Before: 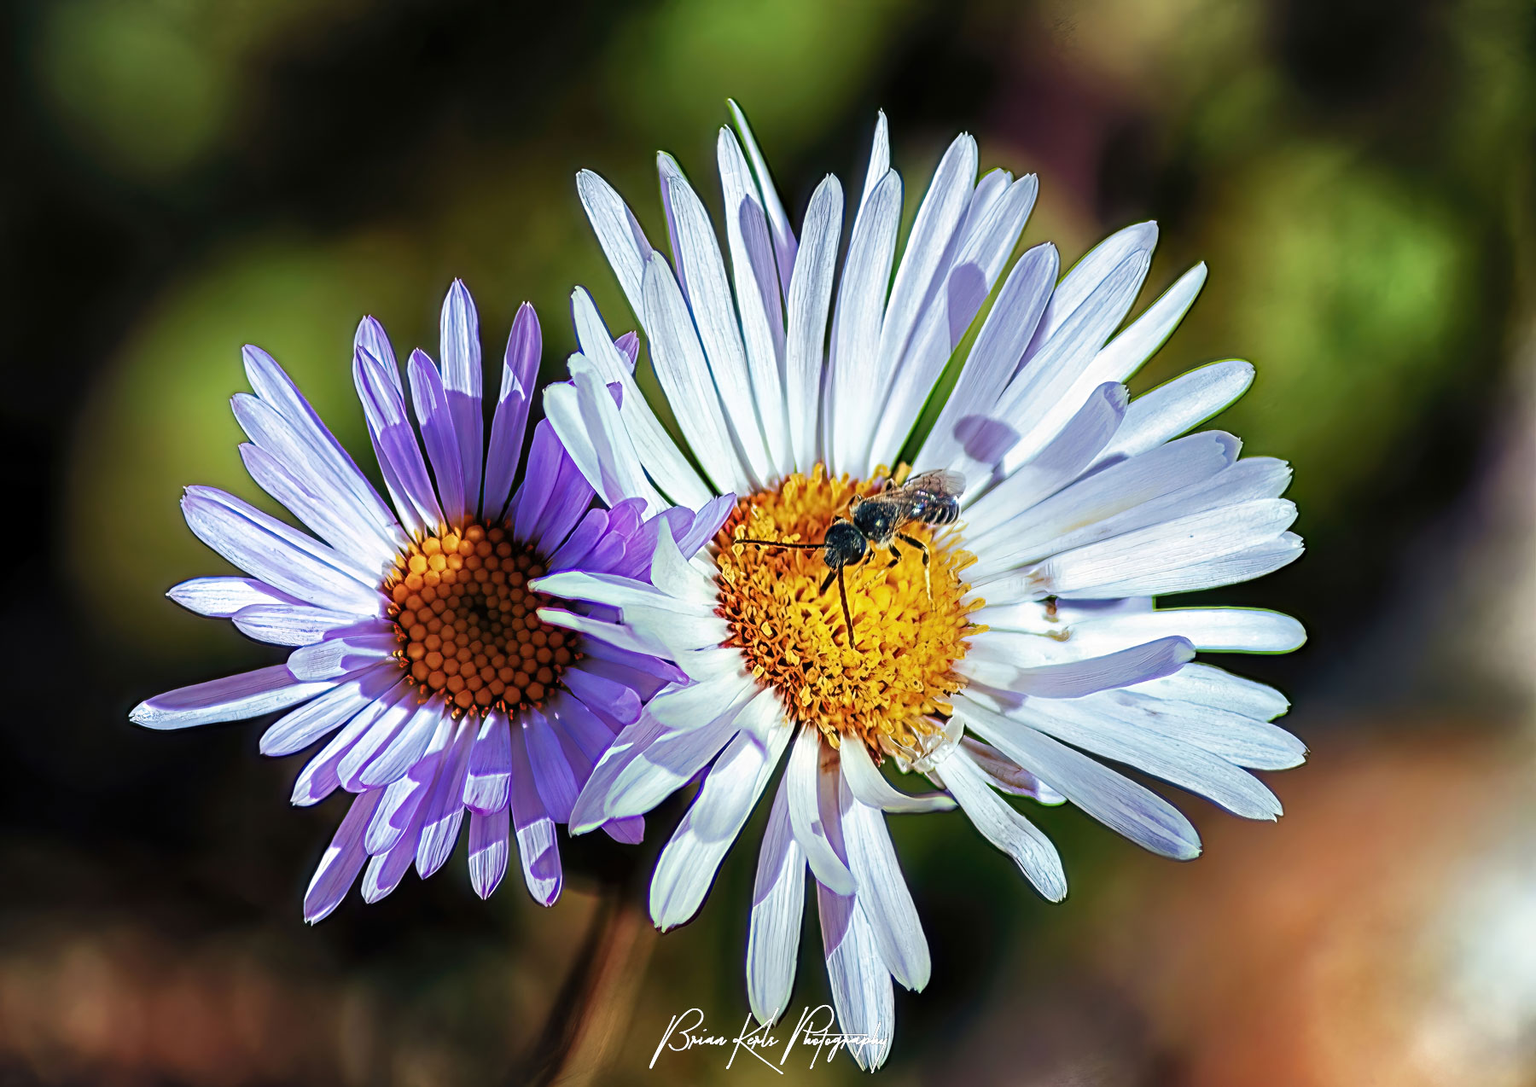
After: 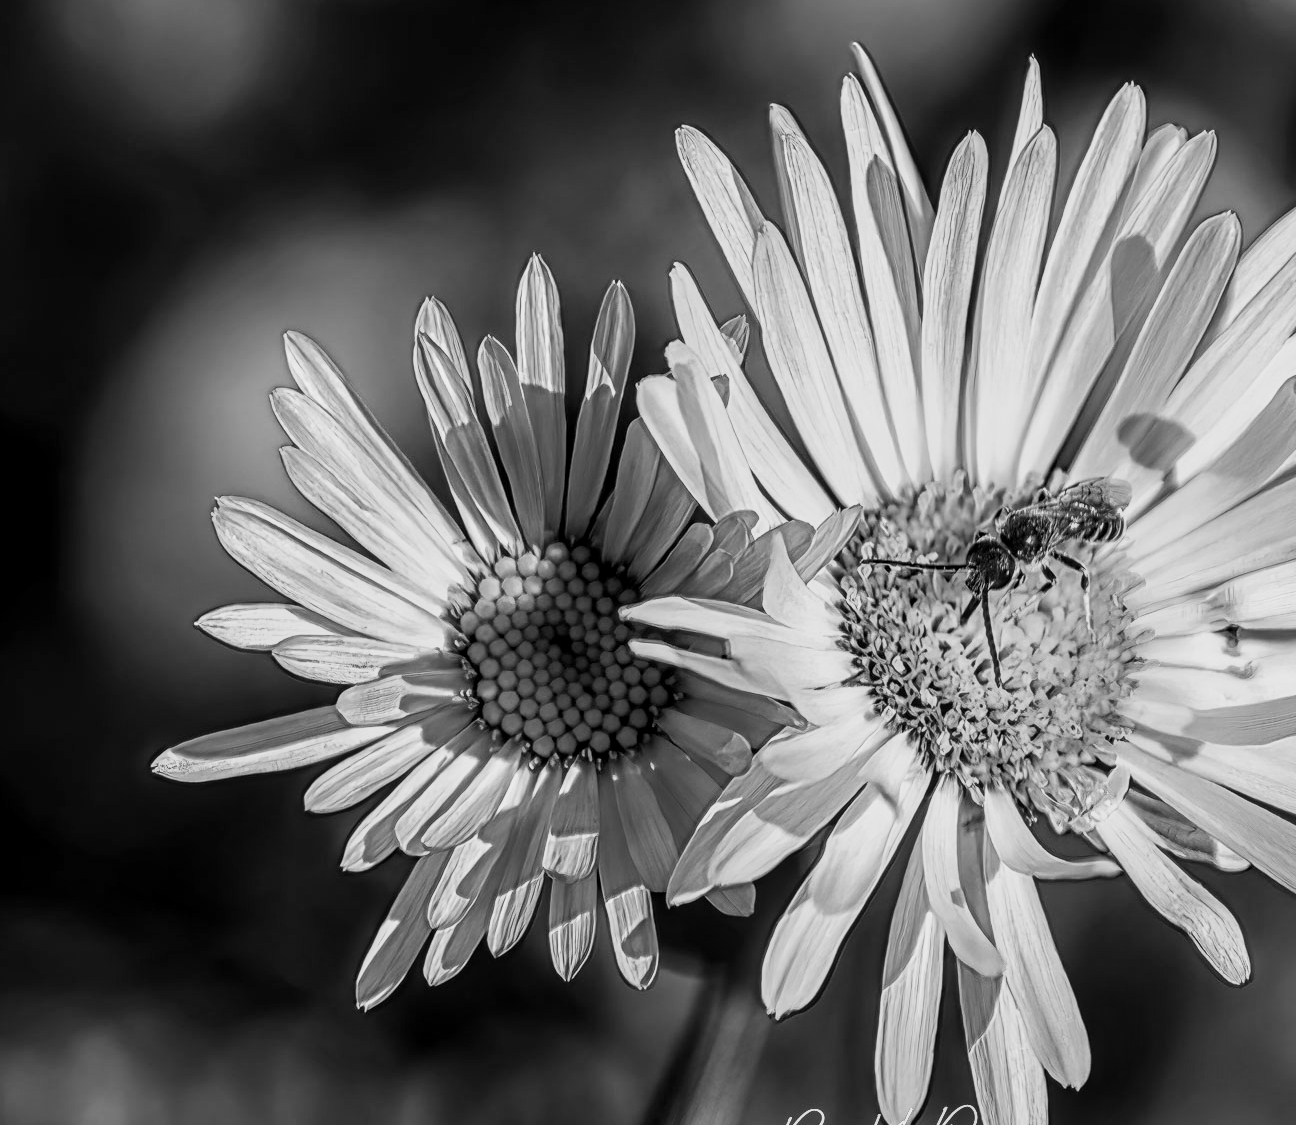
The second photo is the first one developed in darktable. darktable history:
local contrast: on, module defaults
monochrome: size 3.1
sigmoid: contrast 1.22, skew 0.65
color calibration: x 0.37, y 0.382, temperature 4313.32 K
crop: top 5.803%, right 27.864%, bottom 5.804%
